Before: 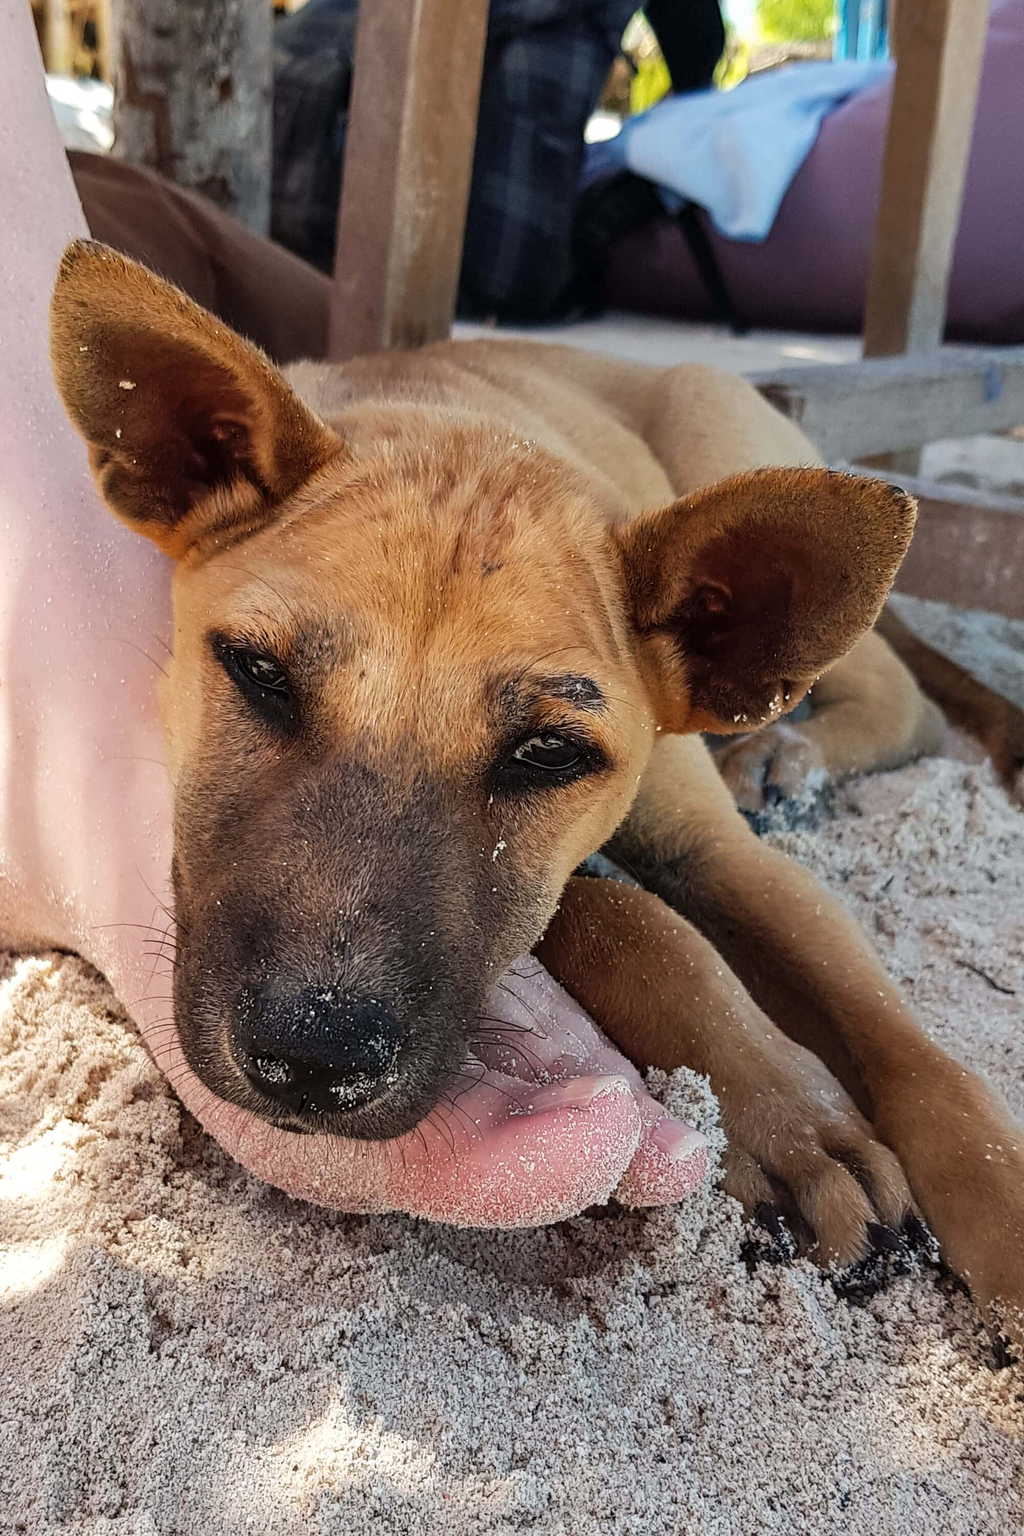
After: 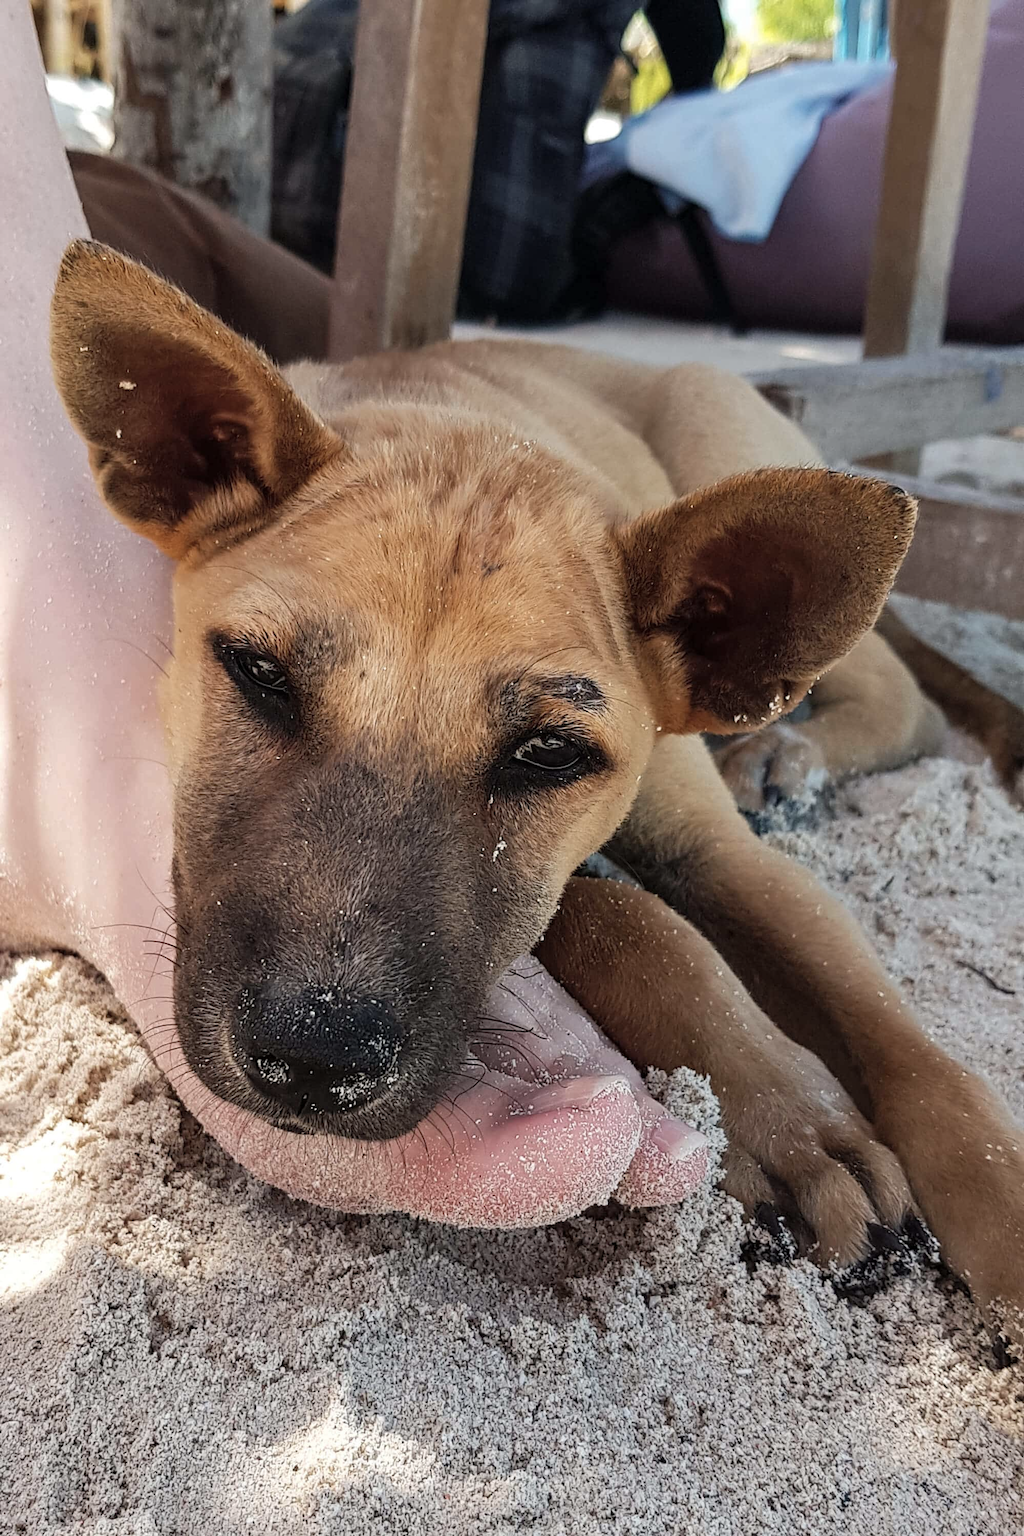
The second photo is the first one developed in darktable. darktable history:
color correction: highlights b* -0.035, saturation 0.773
